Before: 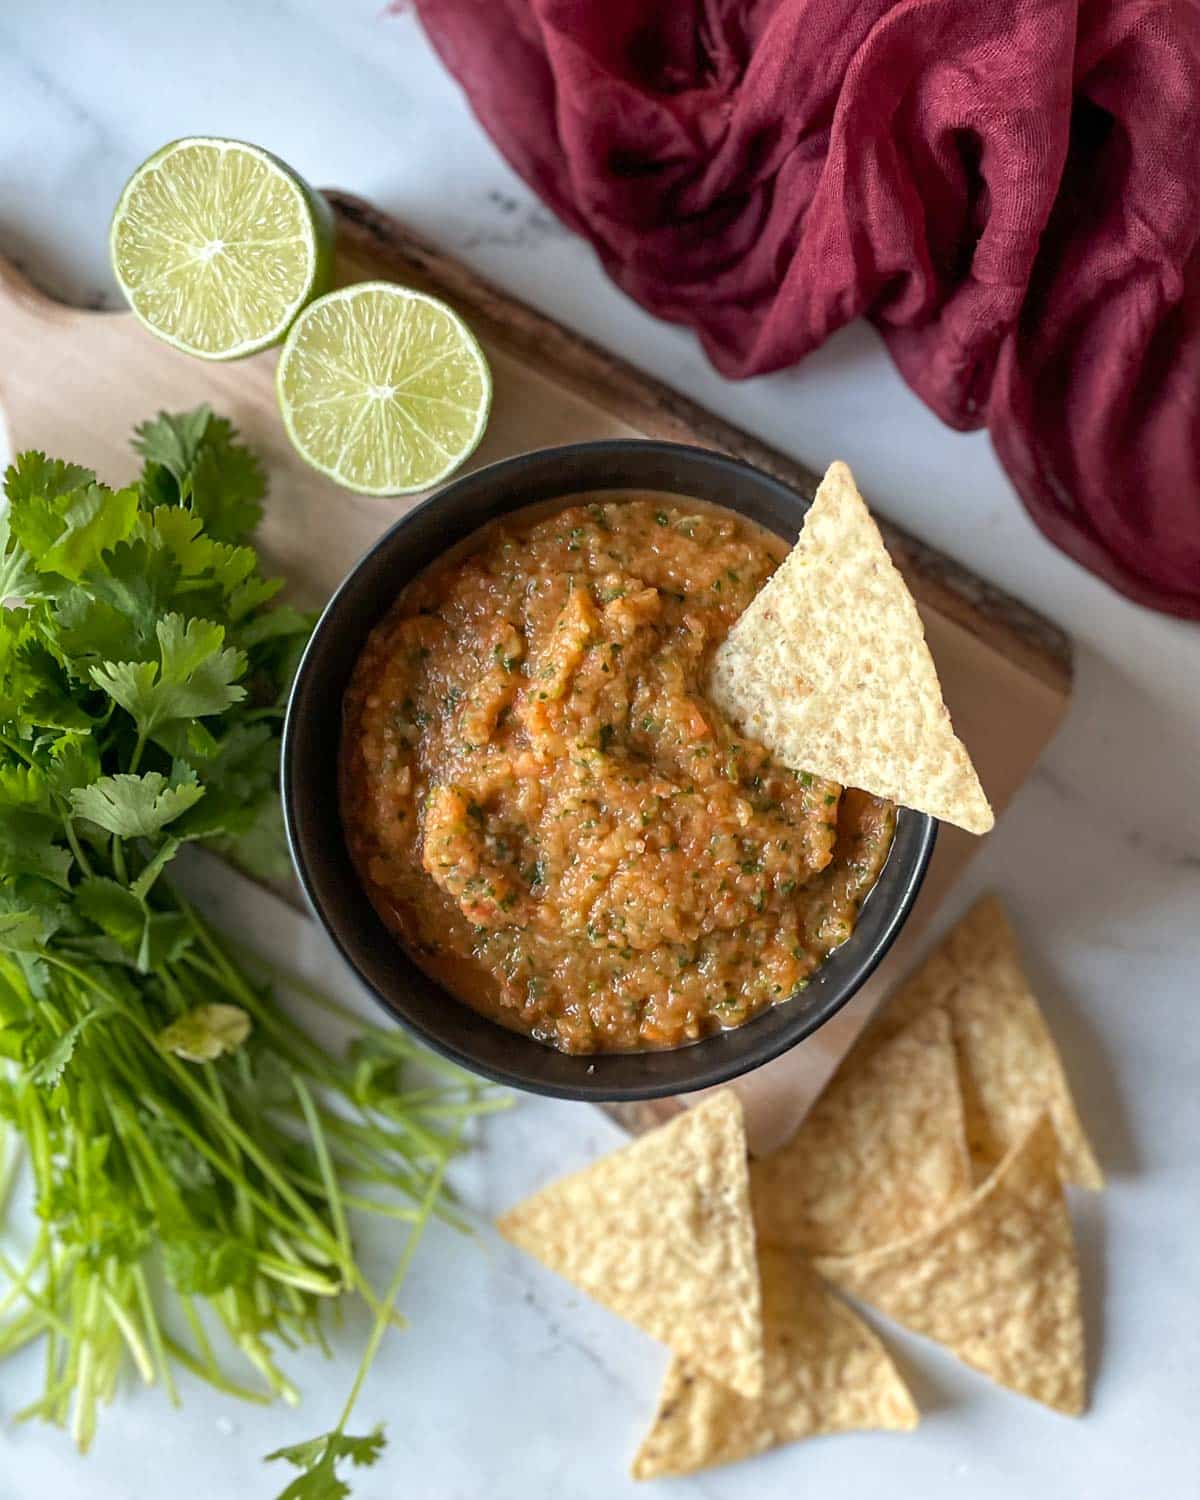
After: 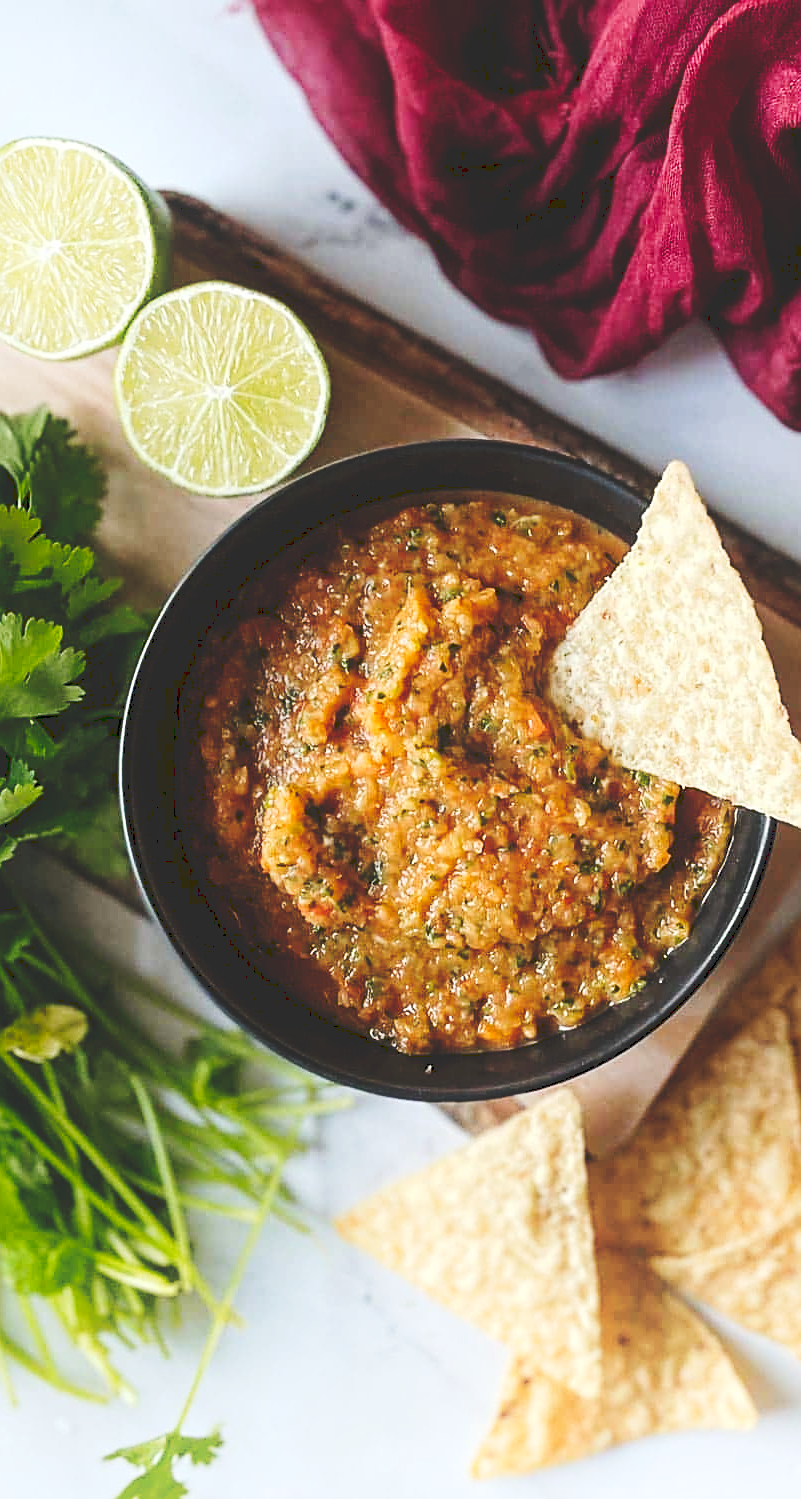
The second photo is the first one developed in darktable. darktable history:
tone curve: curves: ch0 [(0, 0) (0.003, 0.172) (0.011, 0.177) (0.025, 0.177) (0.044, 0.177) (0.069, 0.178) (0.1, 0.181) (0.136, 0.19) (0.177, 0.208) (0.224, 0.226) (0.277, 0.274) (0.335, 0.338) (0.399, 0.43) (0.468, 0.535) (0.543, 0.635) (0.623, 0.726) (0.709, 0.815) (0.801, 0.882) (0.898, 0.936) (1, 1)], preserve colors none
sharpen: on, module defaults
shadows and highlights: shadows -22.86, highlights 47.47, soften with gaussian
crop and rotate: left 13.58%, right 19.666%
